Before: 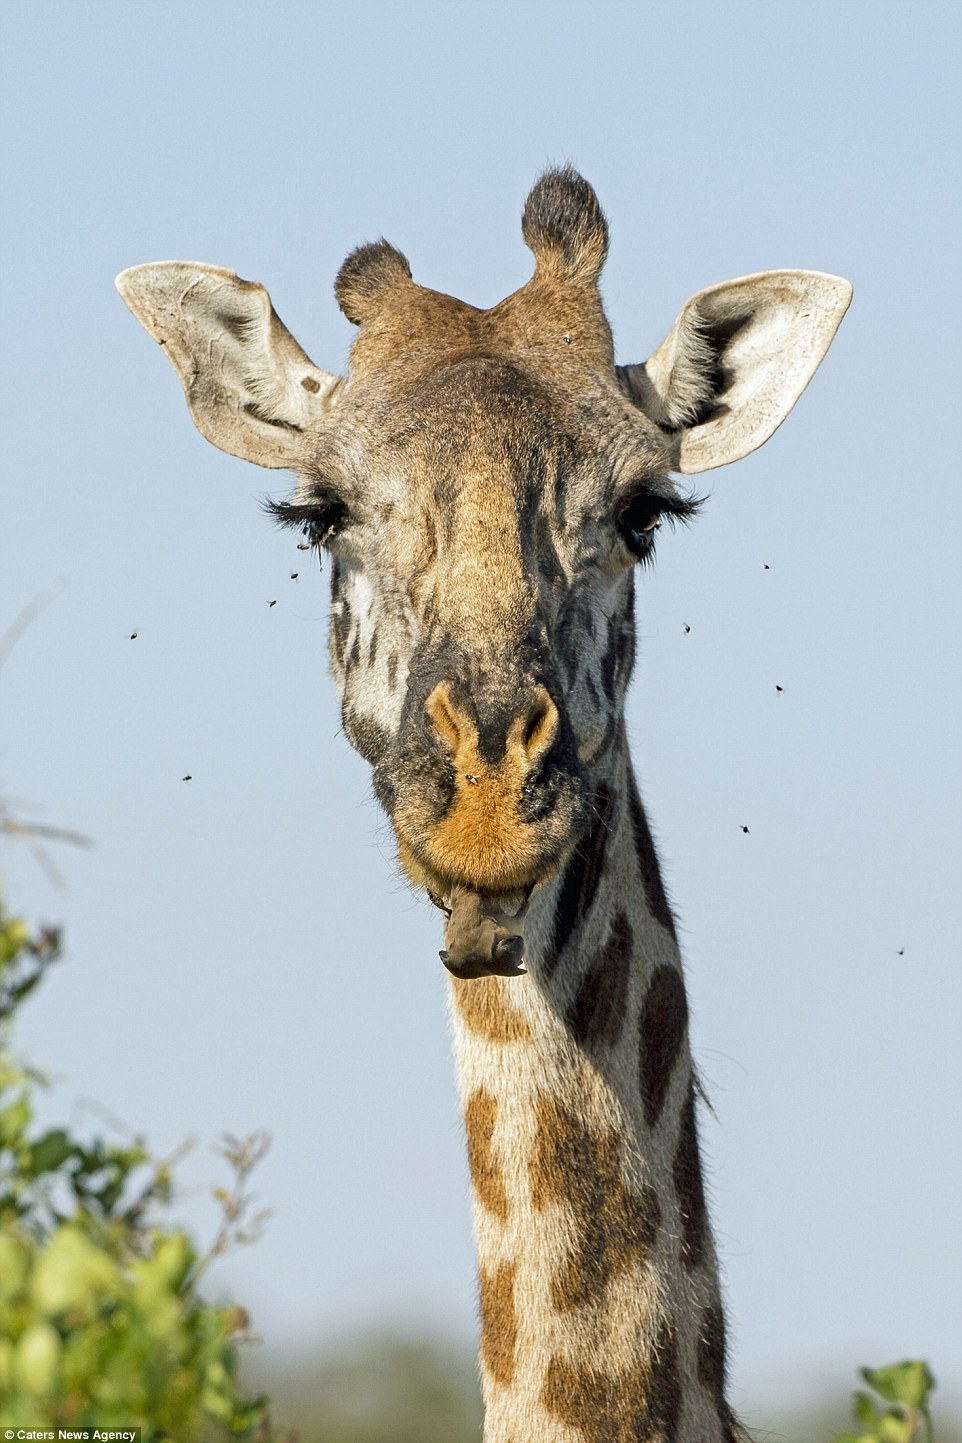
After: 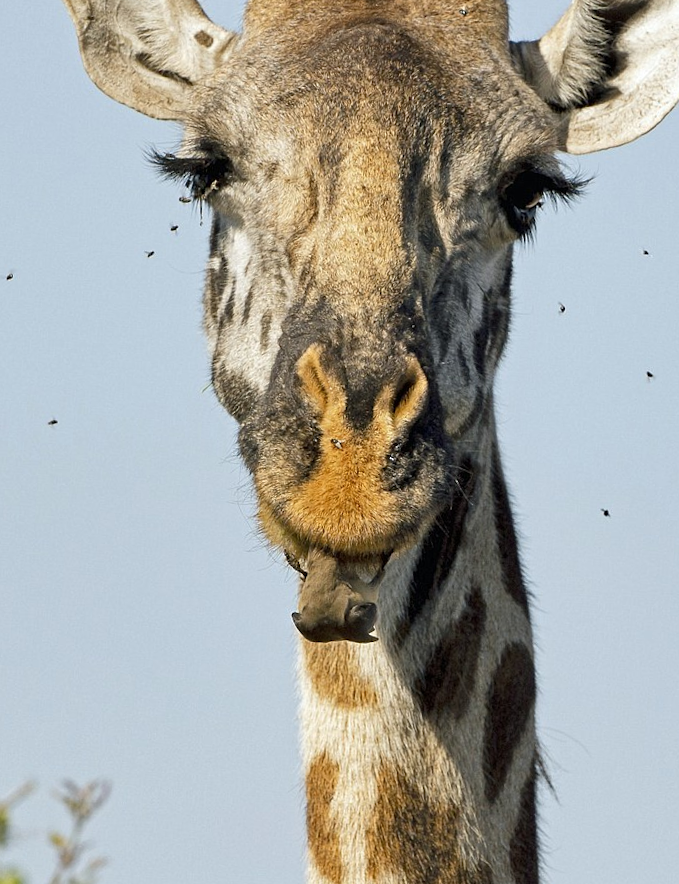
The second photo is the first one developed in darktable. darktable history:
crop and rotate: angle -4.06°, left 9.864%, top 20.466%, right 12.135%, bottom 11.895%
shadows and highlights: shadows 36.9, highlights -26.69, soften with gaussian
